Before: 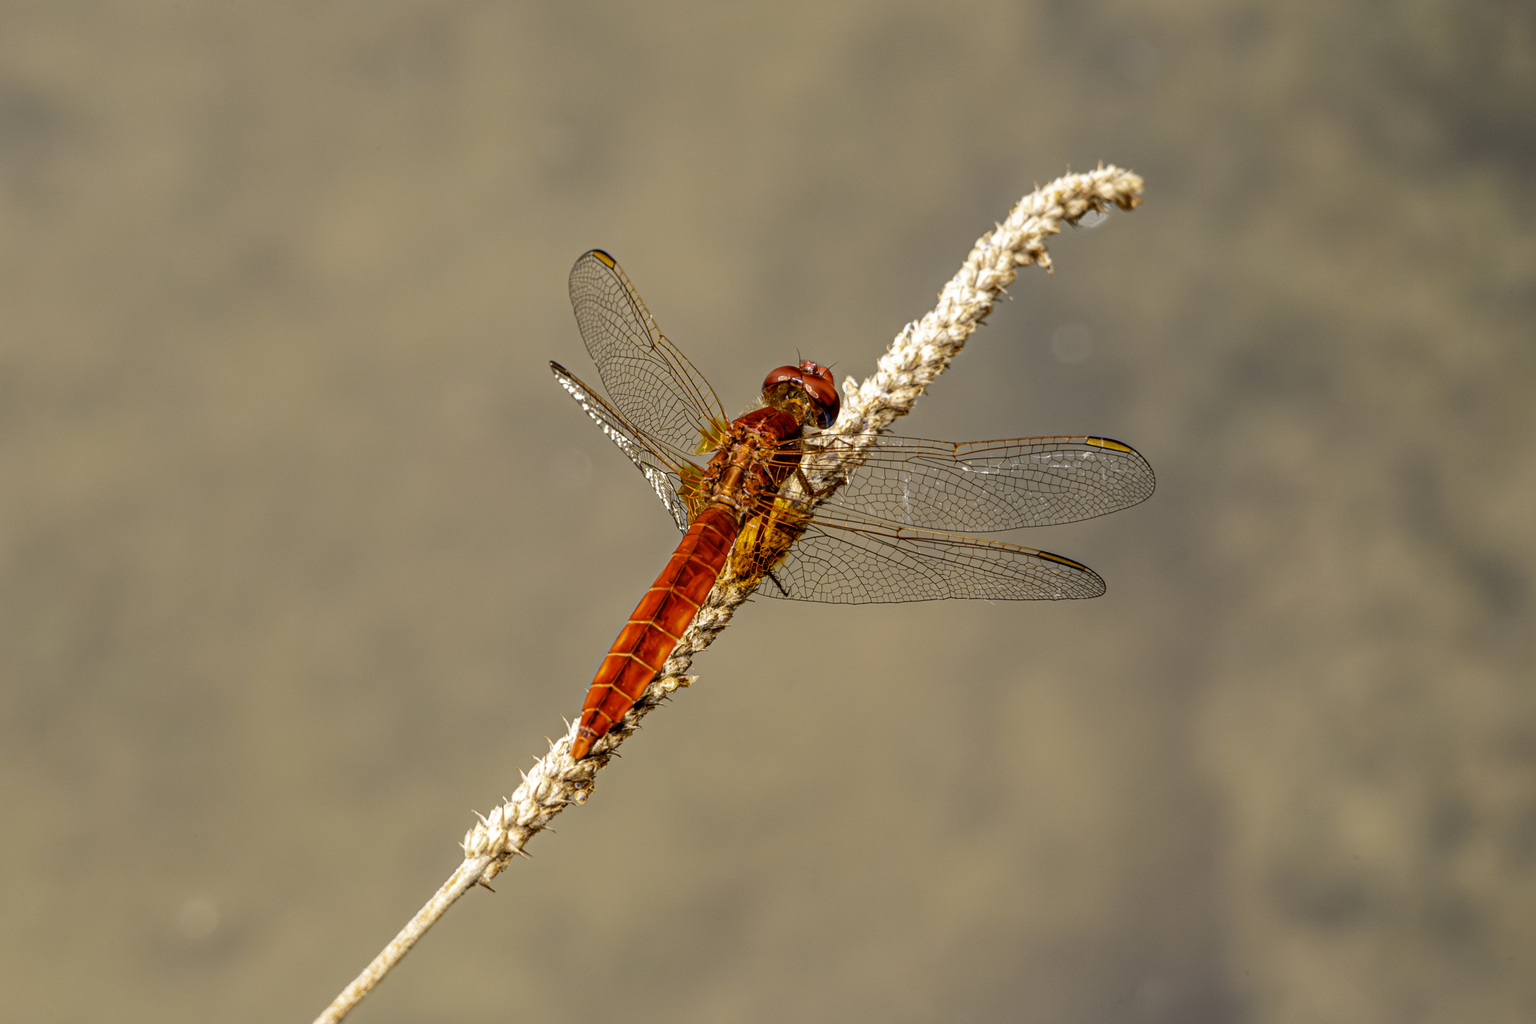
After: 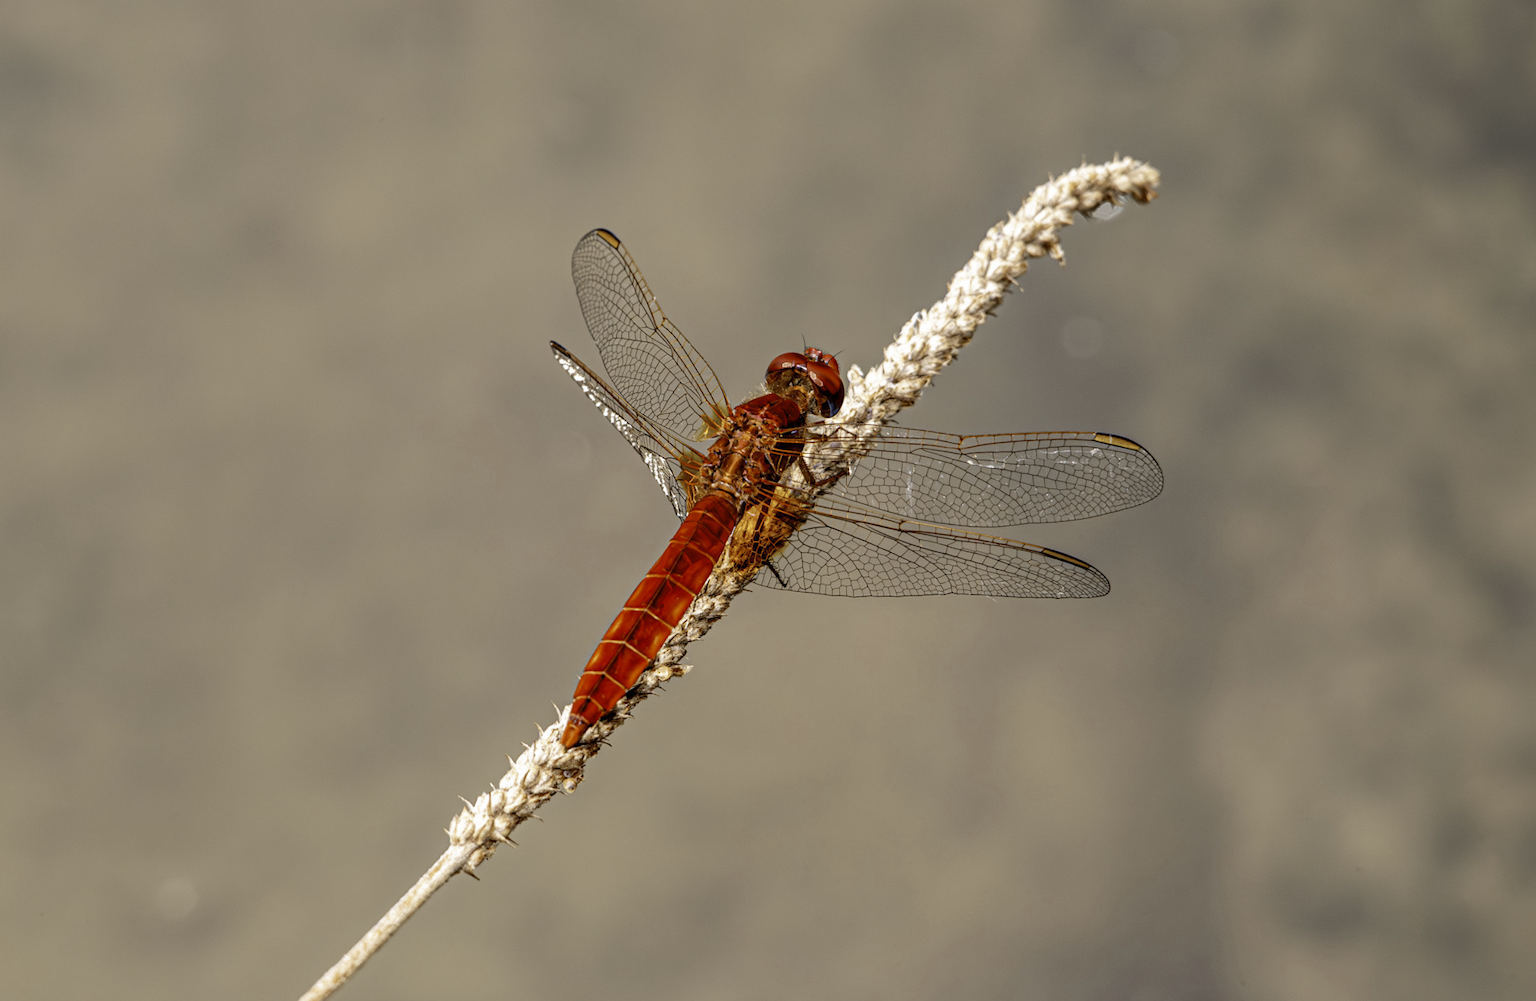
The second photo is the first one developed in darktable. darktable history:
color zones: curves: ch0 [(0, 0.5) (0.125, 0.4) (0.25, 0.5) (0.375, 0.4) (0.5, 0.4) (0.625, 0.35) (0.75, 0.35) (0.875, 0.5)]; ch1 [(0, 0.35) (0.125, 0.45) (0.25, 0.35) (0.375, 0.35) (0.5, 0.35) (0.625, 0.35) (0.75, 0.45) (0.875, 0.35)]; ch2 [(0, 0.6) (0.125, 0.5) (0.25, 0.5) (0.375, 0.6) (0.5, 0.6) (0.625, 0.5) (0.75, 0.5) (0.875, 0.5)]
base curve: exposure shift 0, preserve colors none
rotate and perspective: rotation 1.57°, crop left 0.018, crop right 0.982, crop top 0.039, crop bottom 0.961
